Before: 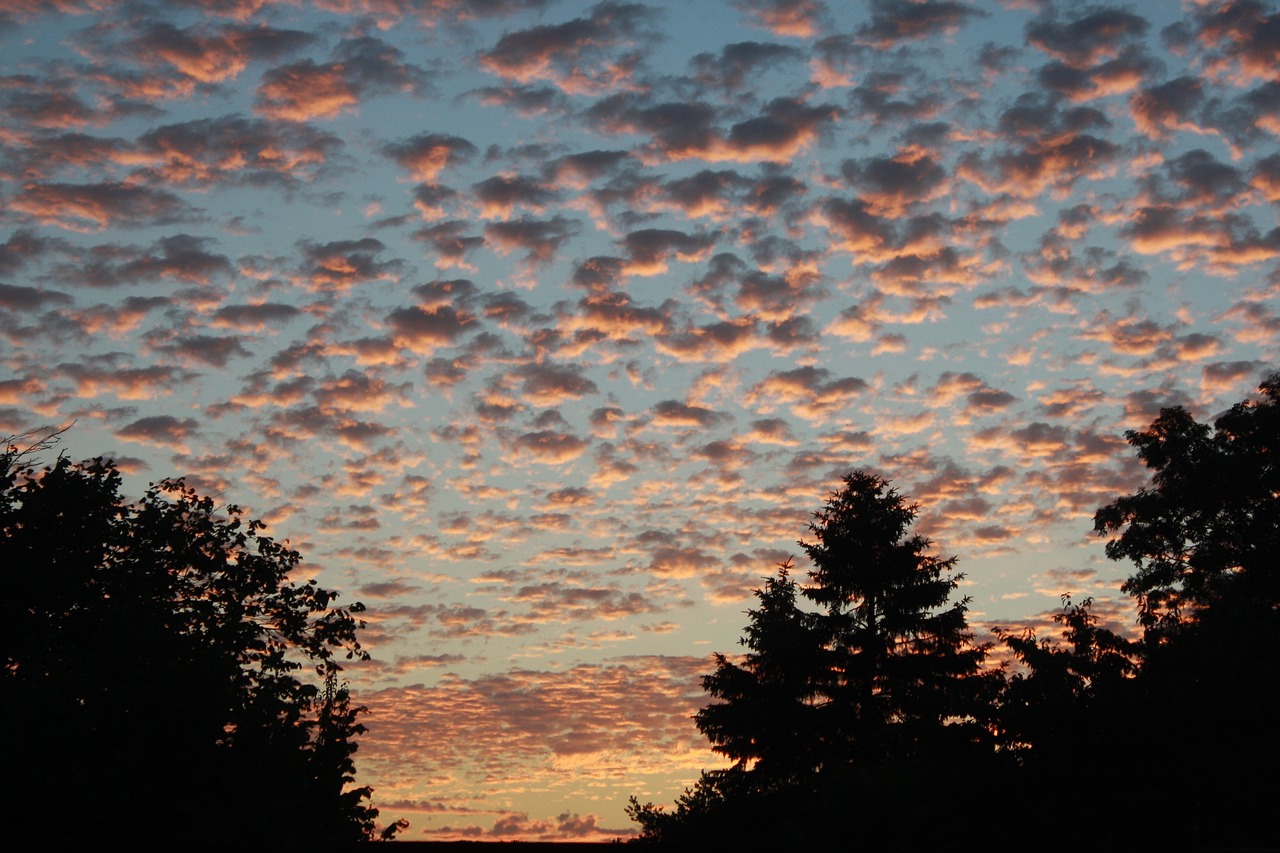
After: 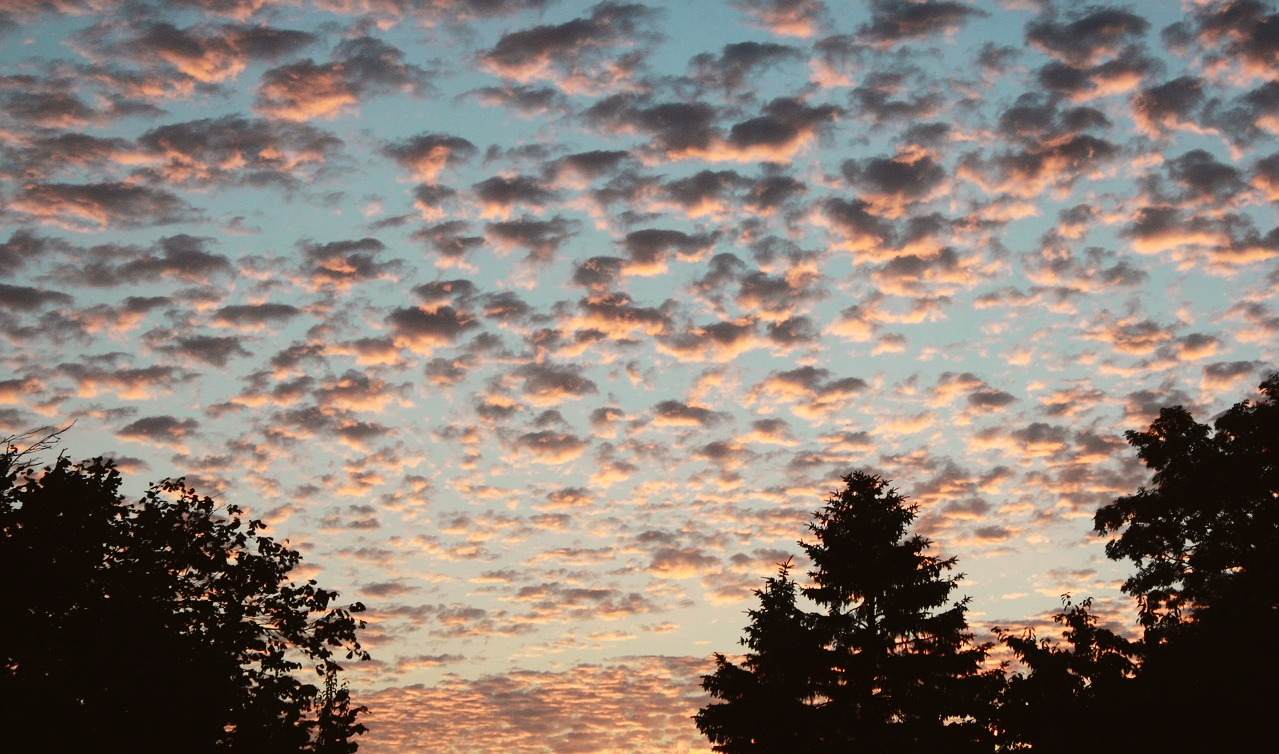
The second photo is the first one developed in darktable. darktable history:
crop and rotate: top 0%, bottom 11.49%
tone curve: curves: ch0 [(0, 0.023) (0.1, 0.084) (0.184, 0.168) (0.45, 0.54) (0.57, 0.683) (0.722, 0.825) (0.877, 0.948) (1, 1)]; ch1 [(0, 0) (0.414, 0.395) (0.453, 0.437) (0.502, 0.509) (0.521, 0.519) (0.573, 0.568) (0.618, 0.61) (0.654, 0.642) (1, 1)]; ch2 [(0, 0) (0.421, 0.43) (0.45, 0.463) (0.492, 0.504) (0.511, 0.519) (0.557, 0.557) (0.602, 0.605) (1, 1)], color space Lab, independent channels, preserve colors none
